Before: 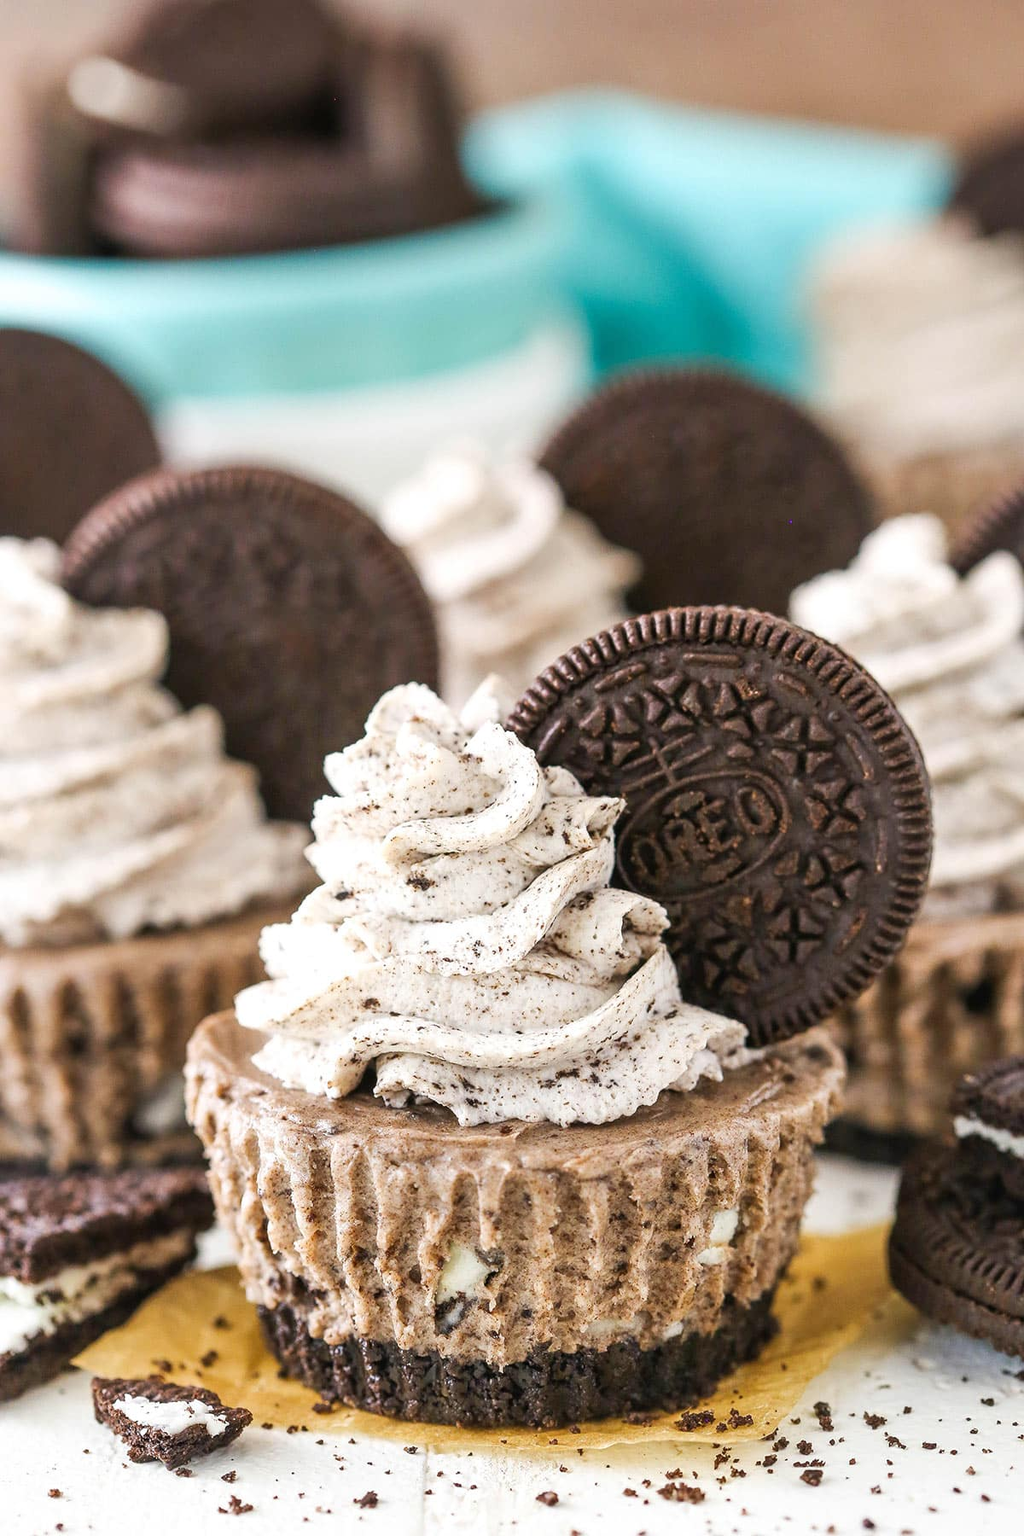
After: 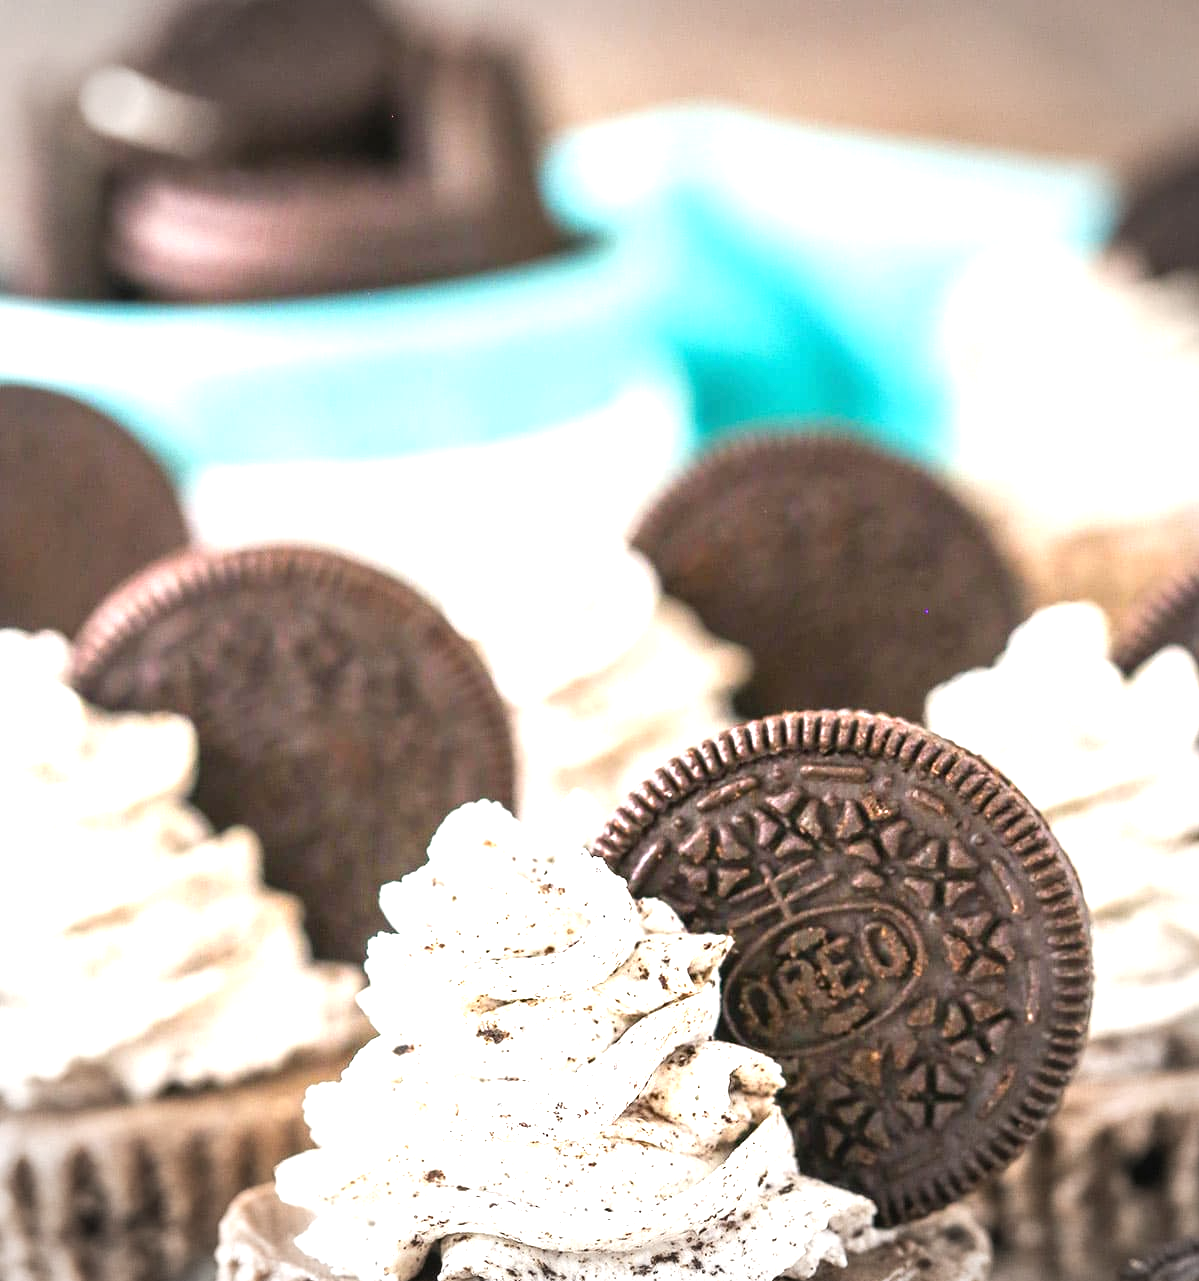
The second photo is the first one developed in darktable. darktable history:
exposure: black level correction 0, exposure 1.2 EV, compensate highlight preservation false
crop: right 0%, bottom 28.784%
vignetting: fall-off start 88.57%, fall-off radius 42.99%, width/height ratio 1.154
